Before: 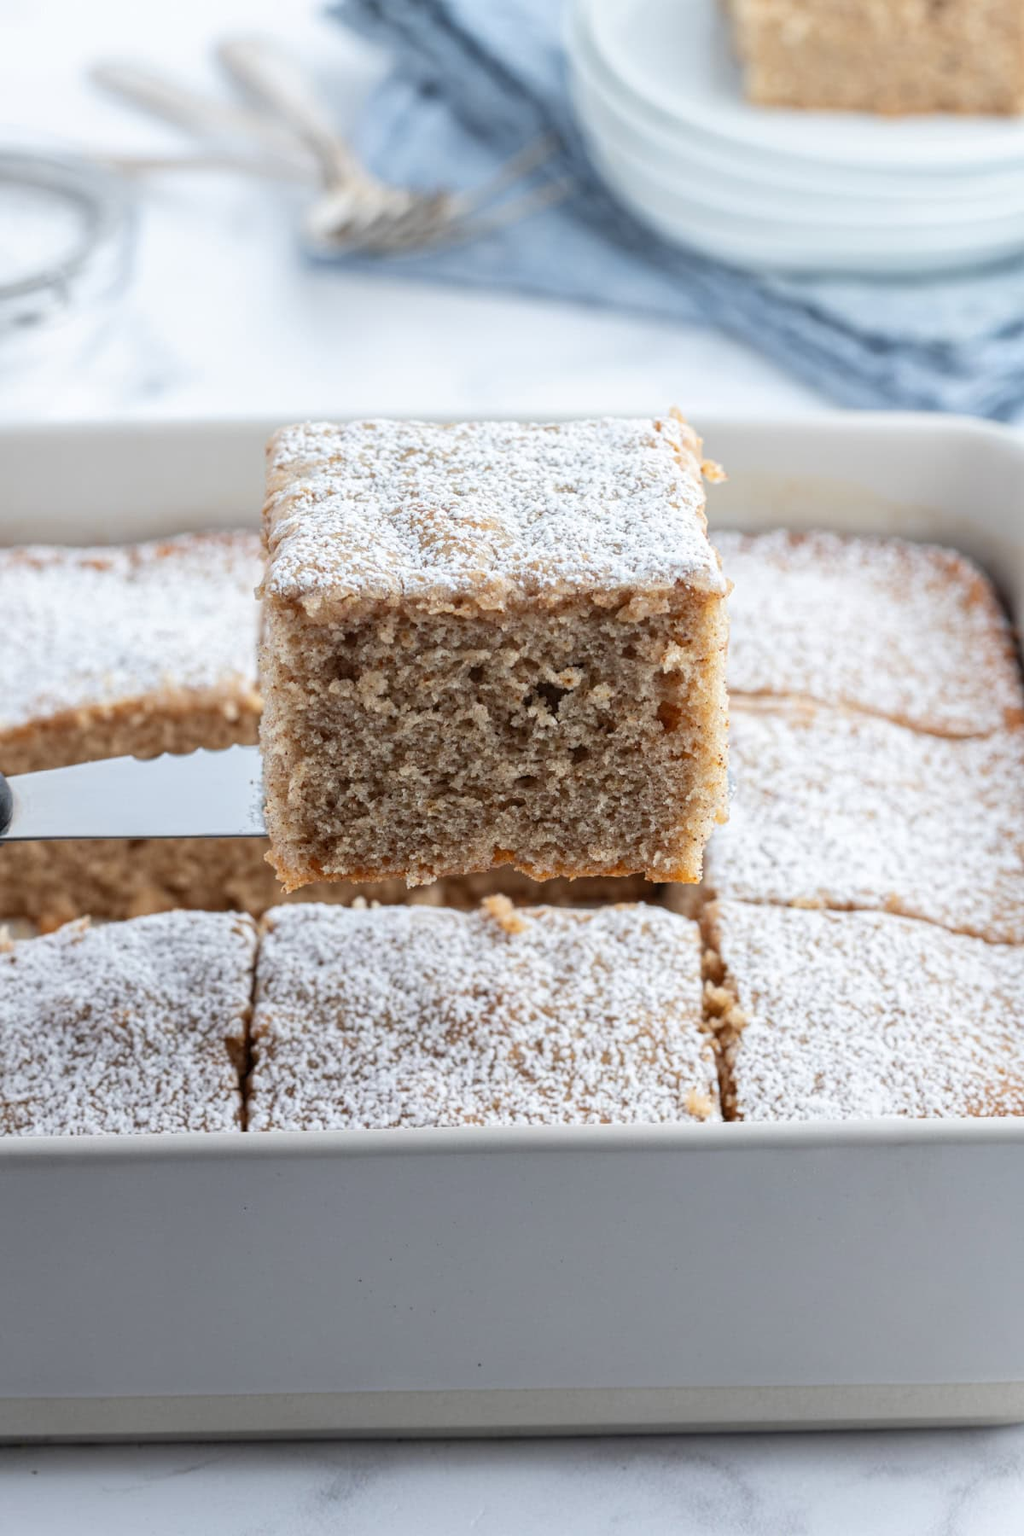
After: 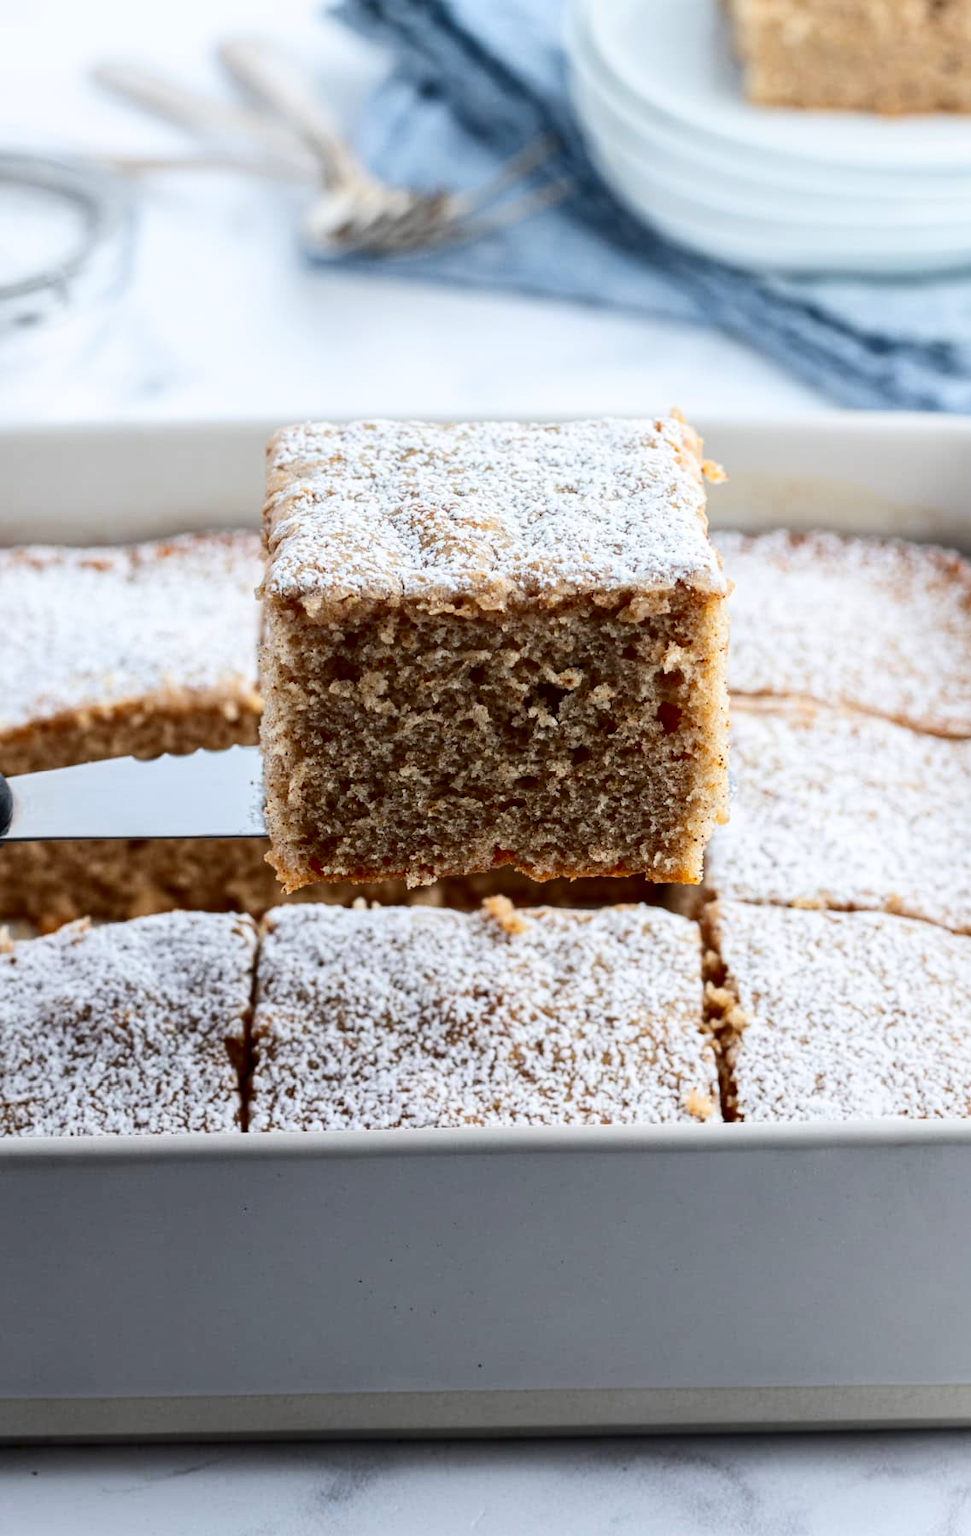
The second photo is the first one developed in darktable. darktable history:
crop and rotate: right 5.167%
contrast brightness saturation: contrast 0.22, brightness -0.19, saturation 0.24
